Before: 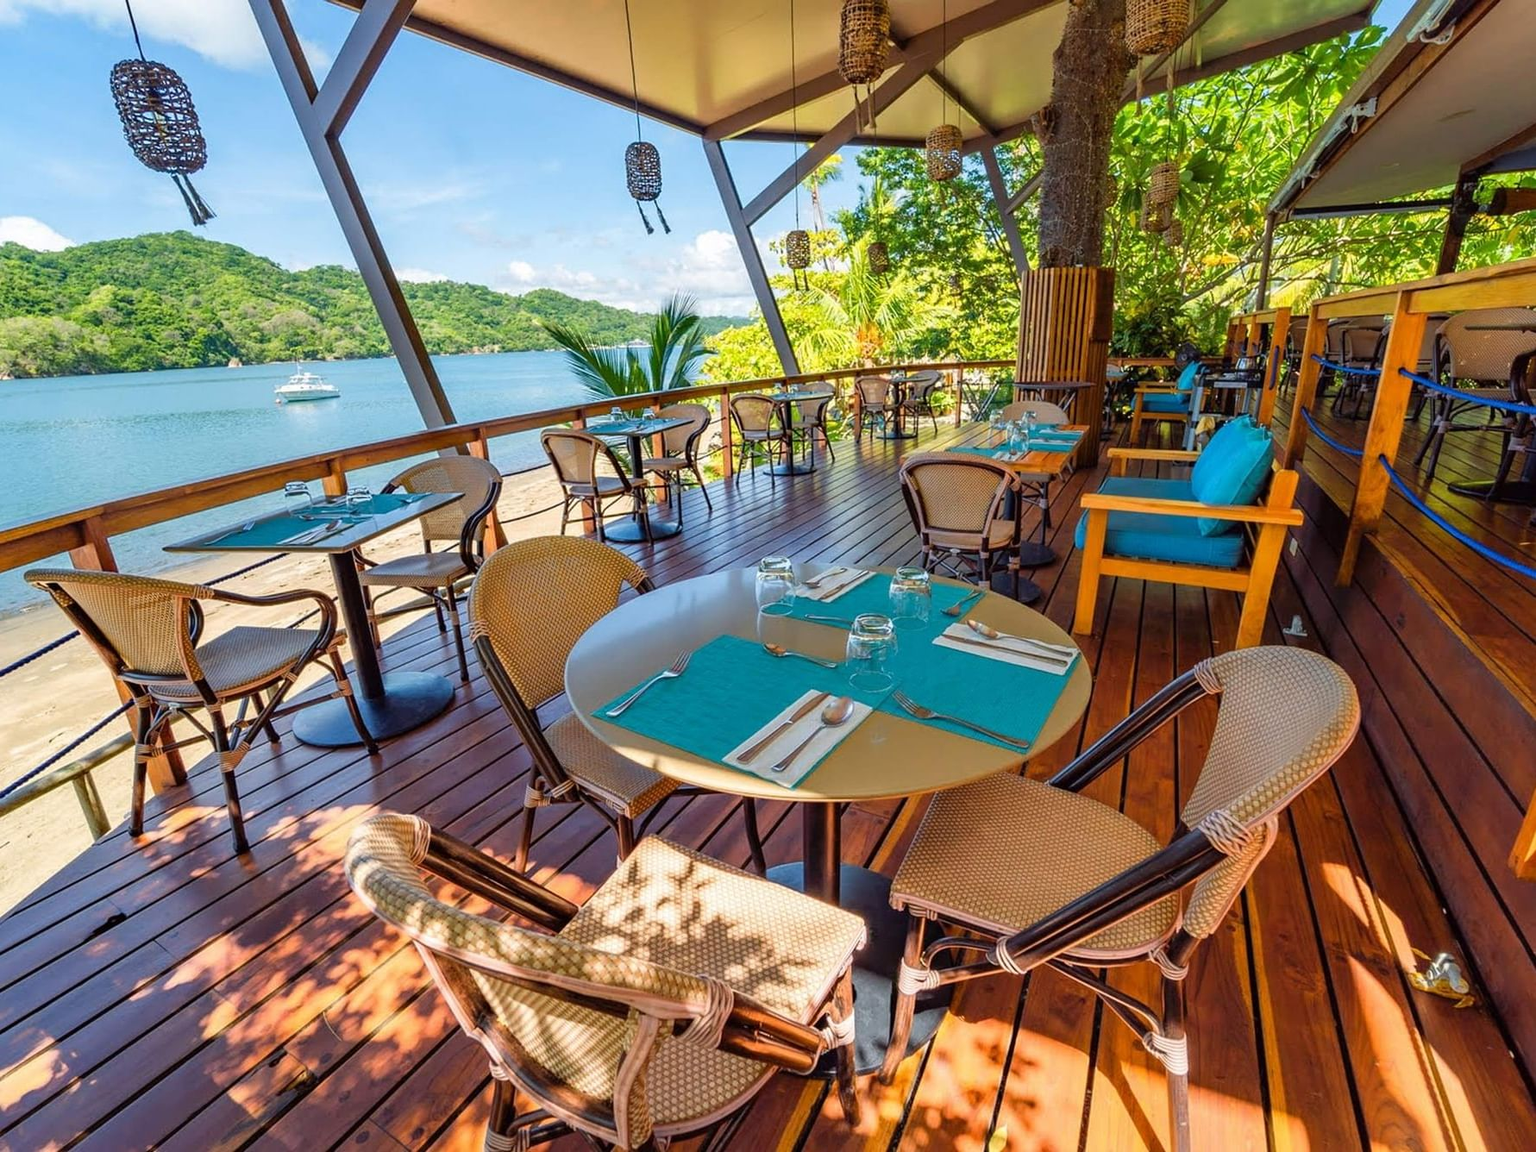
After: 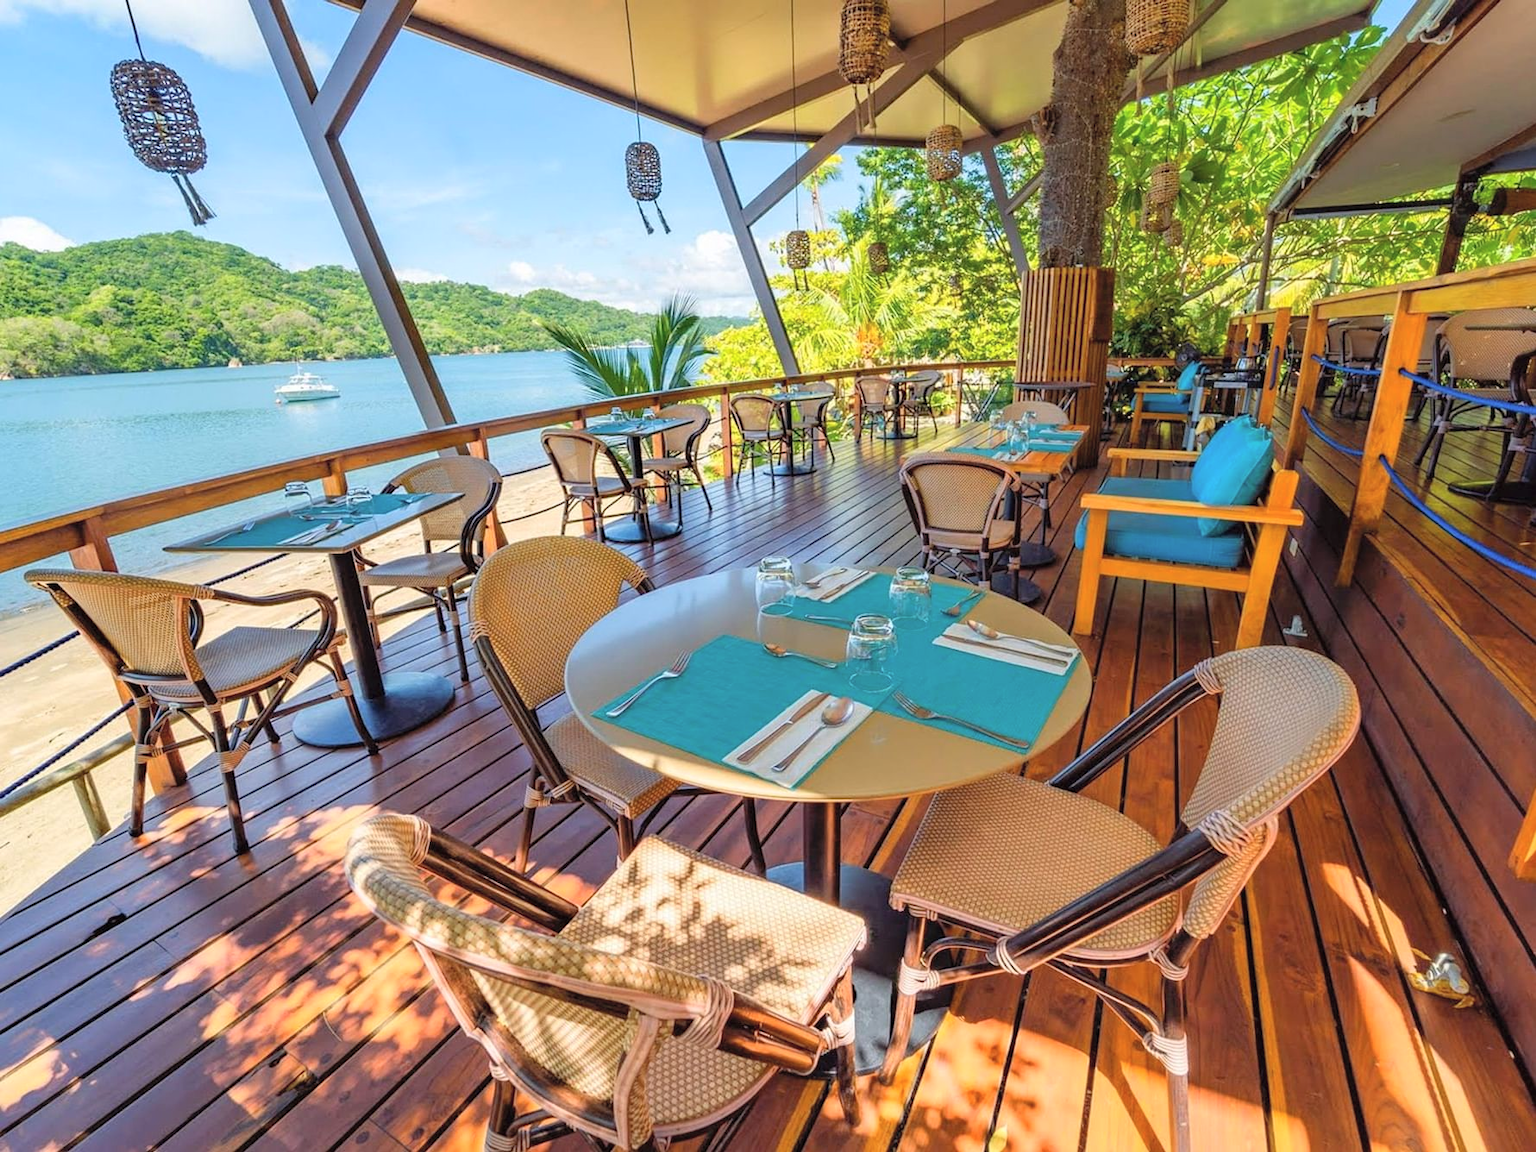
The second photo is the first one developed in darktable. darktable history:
contrast equalizer: y [[0.5 ×6], [0.5 ×6], [0.5, 0.5, 0.501, 0.545, 0.707, 0.863], [0 ×6], [0 ×6]]
contrast brightness saturation: brightness 0.14
